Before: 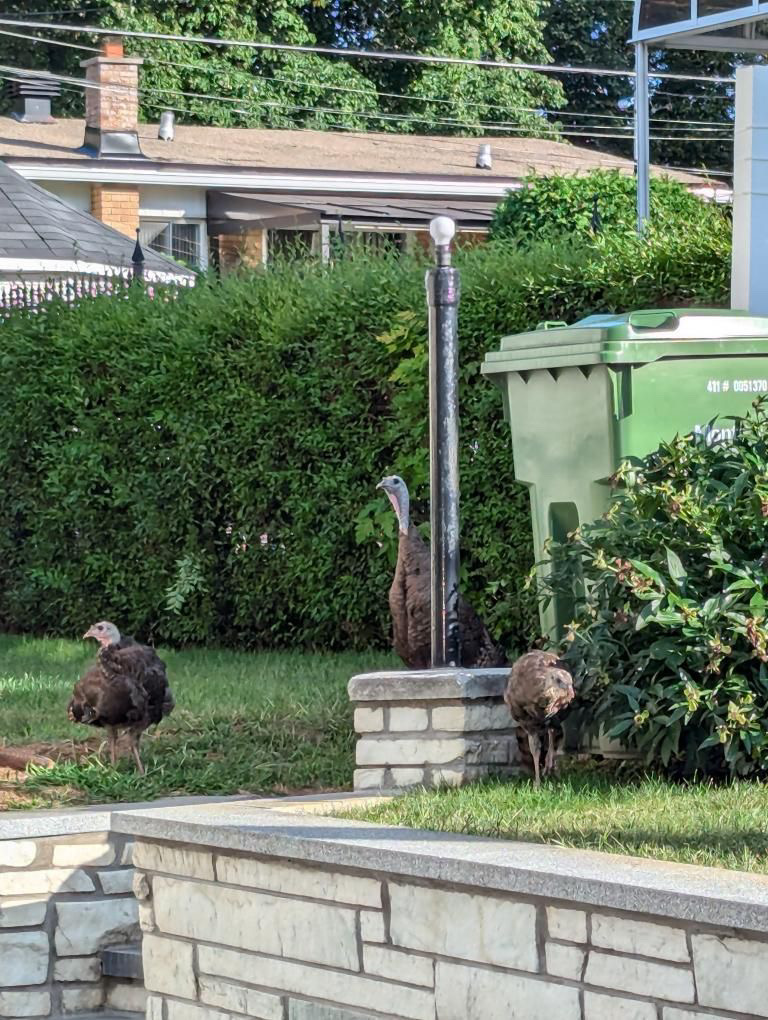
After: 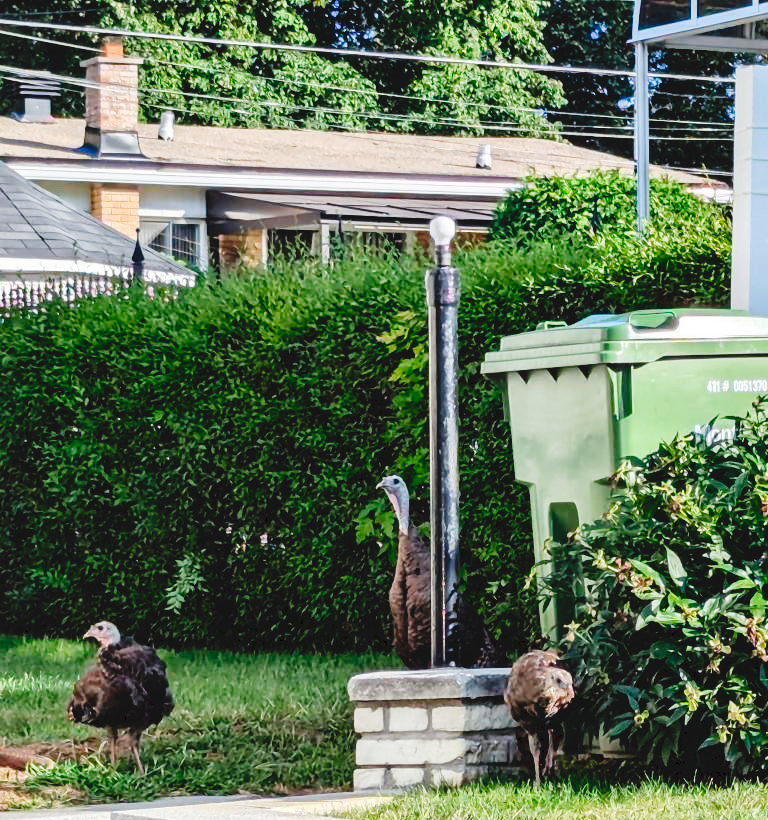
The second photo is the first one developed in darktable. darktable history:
crop: bottom 19.537%
tone curve: curves: ch0 [(0, 0) (0.003, 0.068) (0.011, 0.068) (0.025, 0.068) (0.044, 0.068) (0.069, 0.072) (0.1, 0.072) (0.136, 0.077) (0.177, 0.095) (0.224, 0.126) (0.277, 0.2) (0.335, 0.3) (0.399, 0.407) (0.468, 0.52) (0.543, 0.624) (0.623, 0.721) (0.709, 0.811) (0.801, 0.88) (0.898, 0.942) (1, 1)], preserve colors none
